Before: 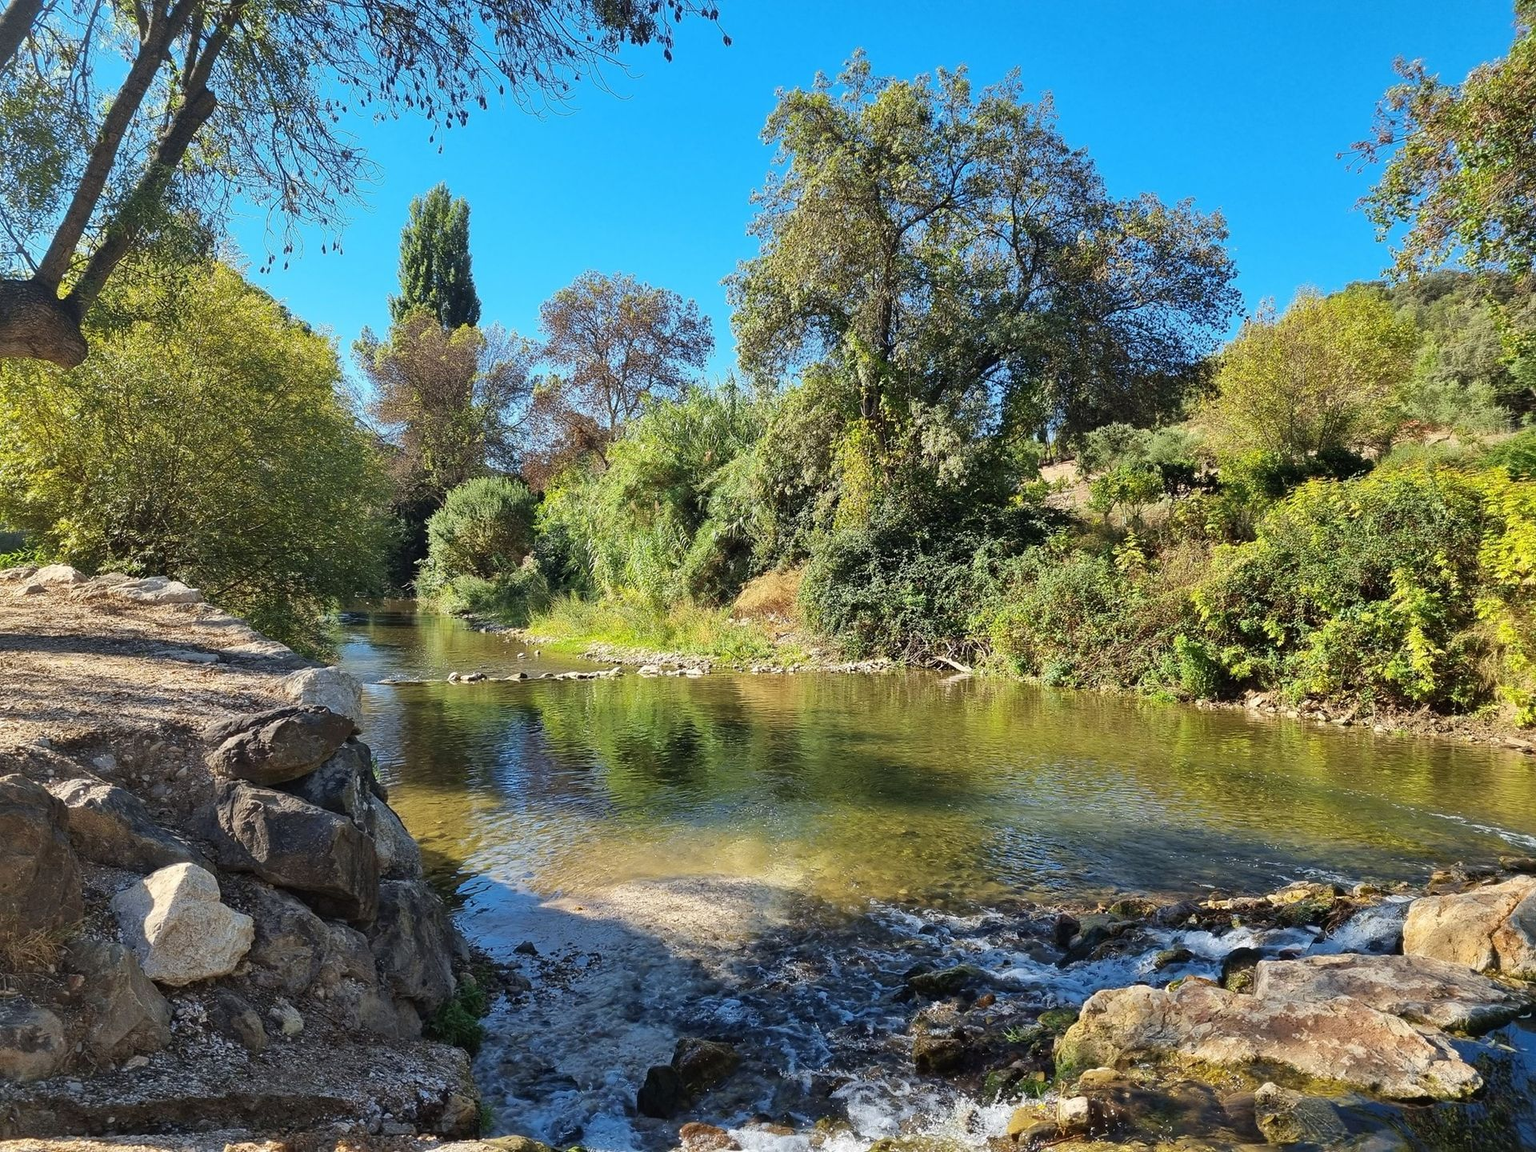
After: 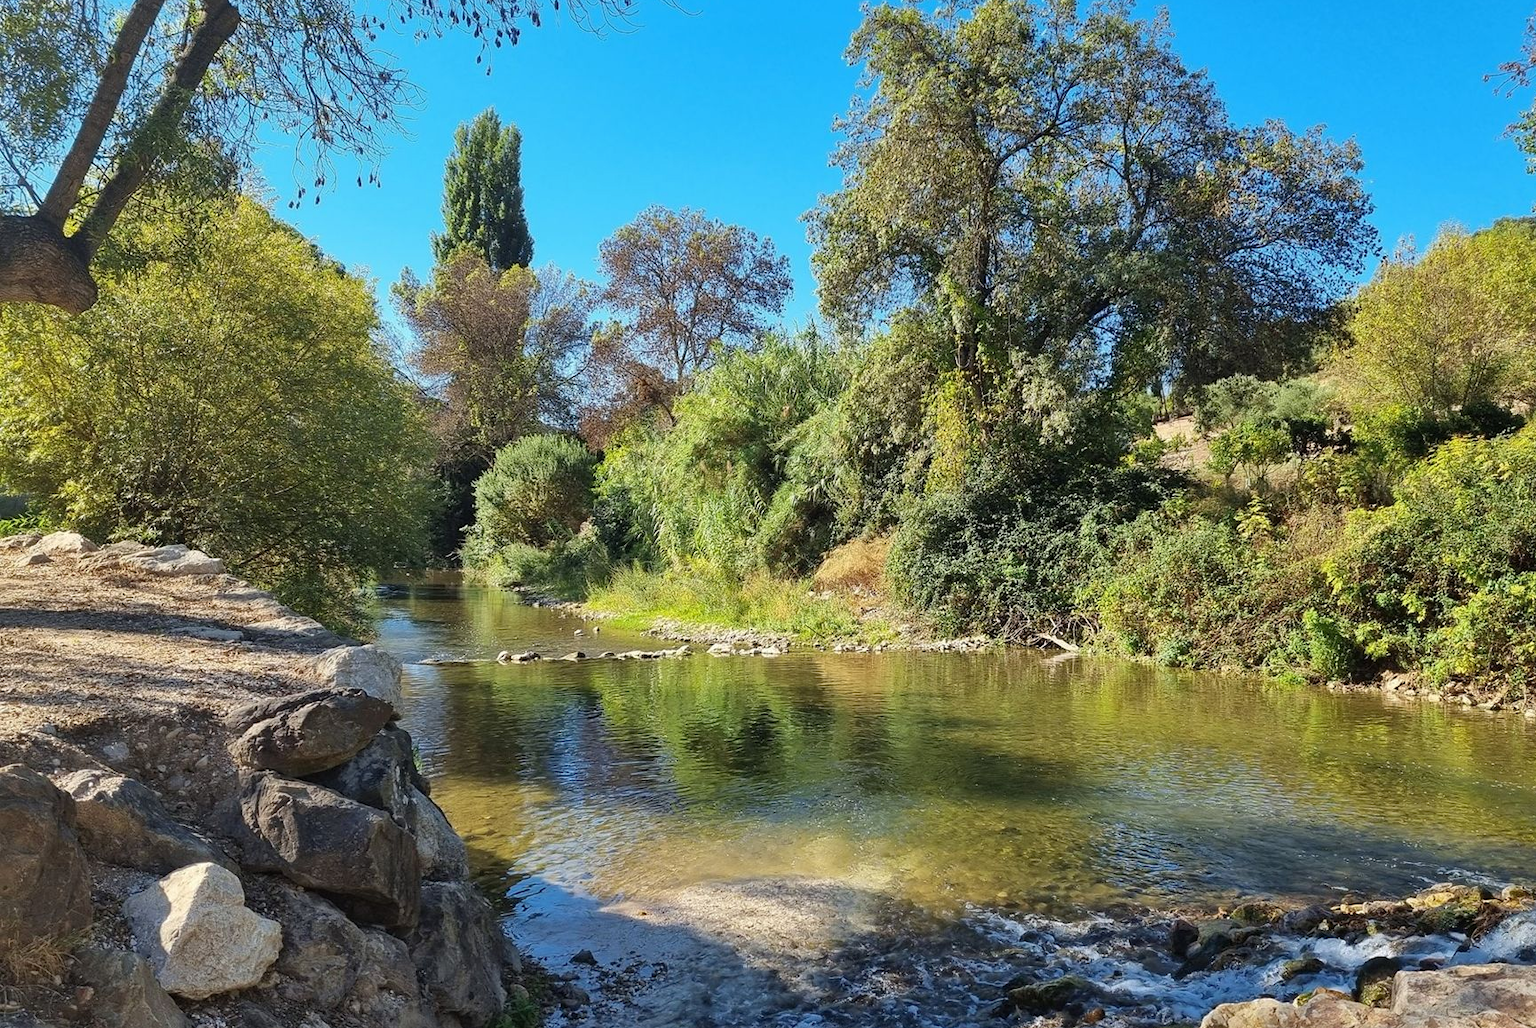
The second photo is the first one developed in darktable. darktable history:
crop: top 7.492%, right 9.866%, bottom 12.041%
shadows and highlights: shadows 25.77, highlights -23.23, shadows color adjustment 98.02%, highlights color adjustment 58.34%
